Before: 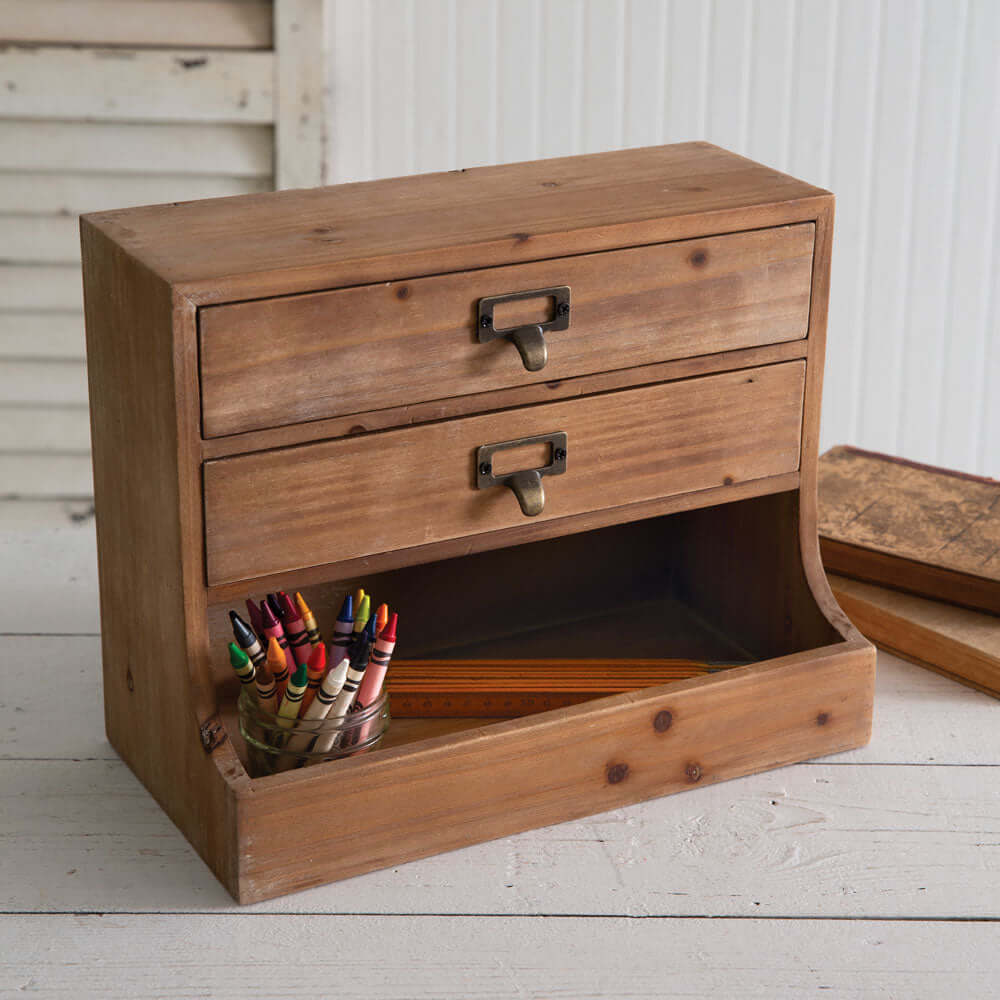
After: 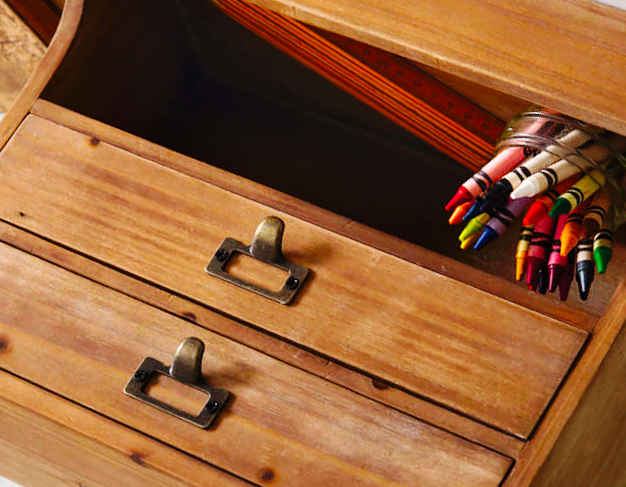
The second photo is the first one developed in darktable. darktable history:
color balance rgb: linear chroma grading › global chroma 0.642%, perceptual saturation grading › global saturation 19.72%
base curve: curves: ch0 [(0, 0) (0.036, 0.025) (0.121, 0.166) (0.206, 0.329) (0.605, 0.79) (1, 1)], preserve colors none
color correction: highlights b* 0
crop and rotate: angle 147.42°, left 9.101%, top 15.645%, right 4.412%, bottom 16.984%
